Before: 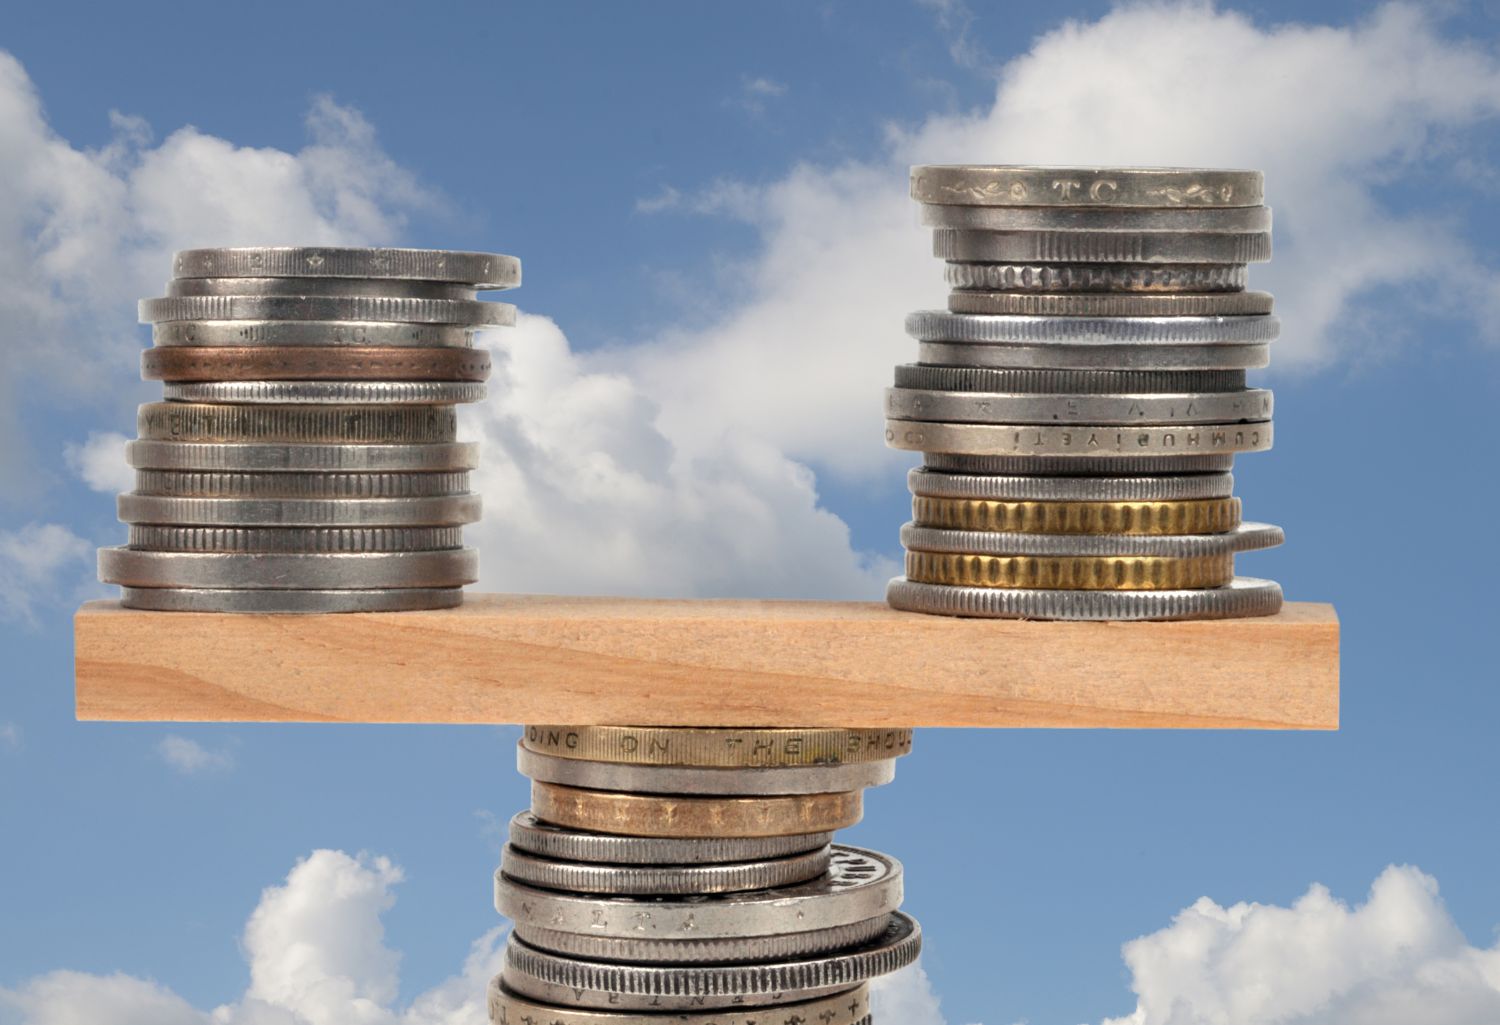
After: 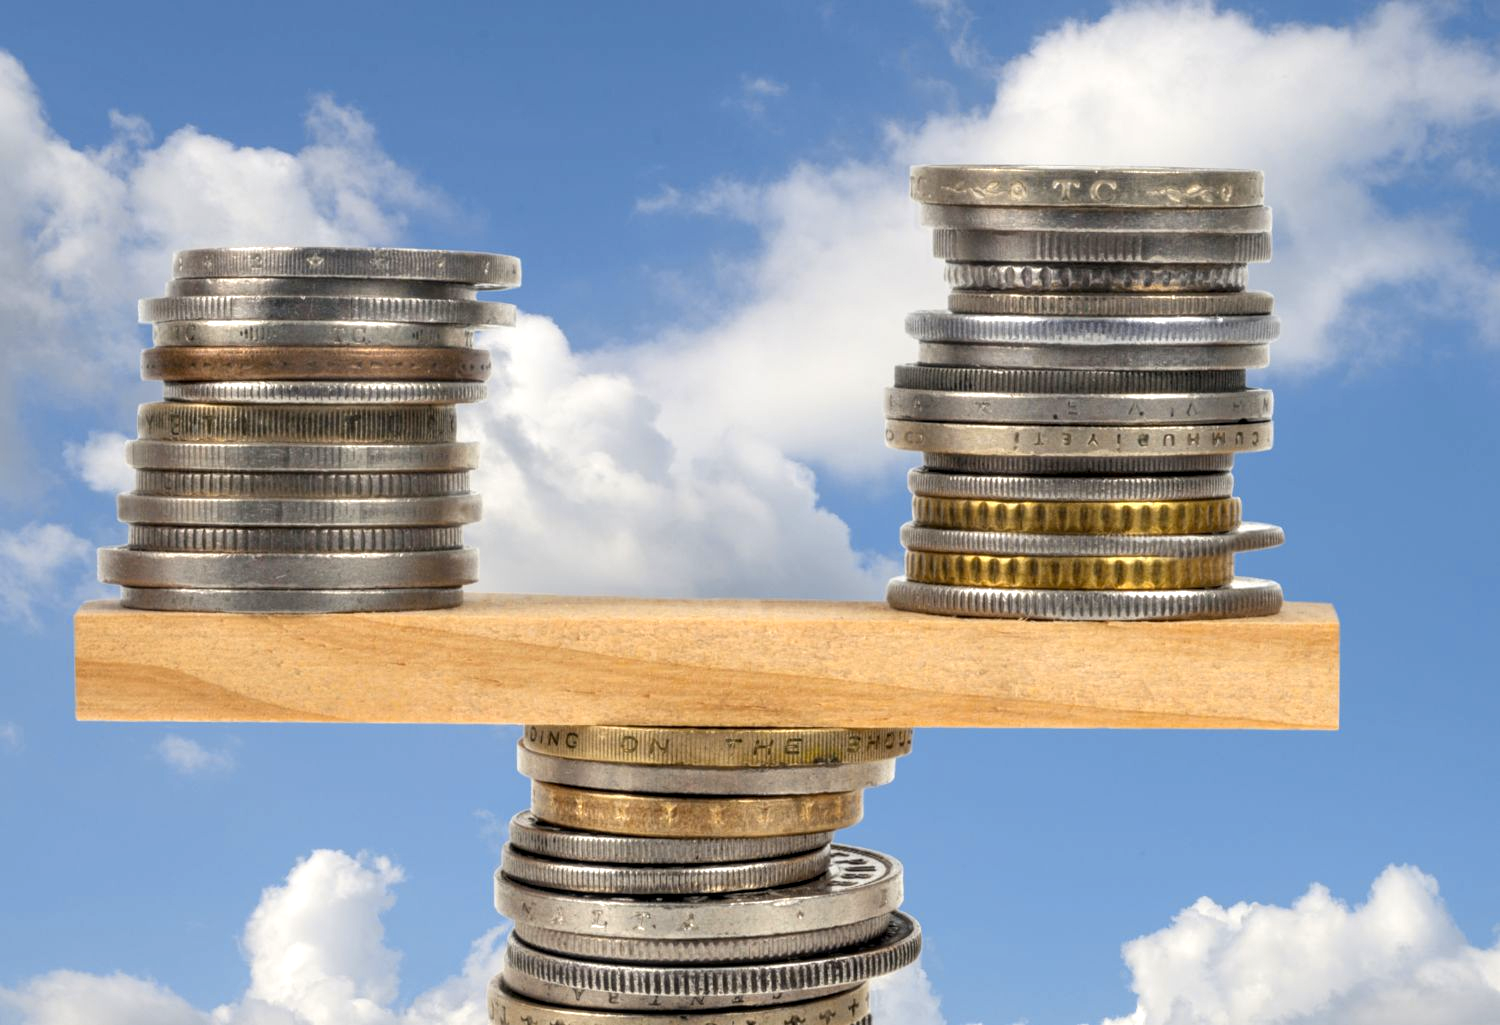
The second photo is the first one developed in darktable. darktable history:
exposure: exposure 0.236 EV, compensate highlight preservation false
color contrast: green-magenta contrast 0.85, blue-yellow contrast 1.25, unbound 0
local contrast: on, module defaults
